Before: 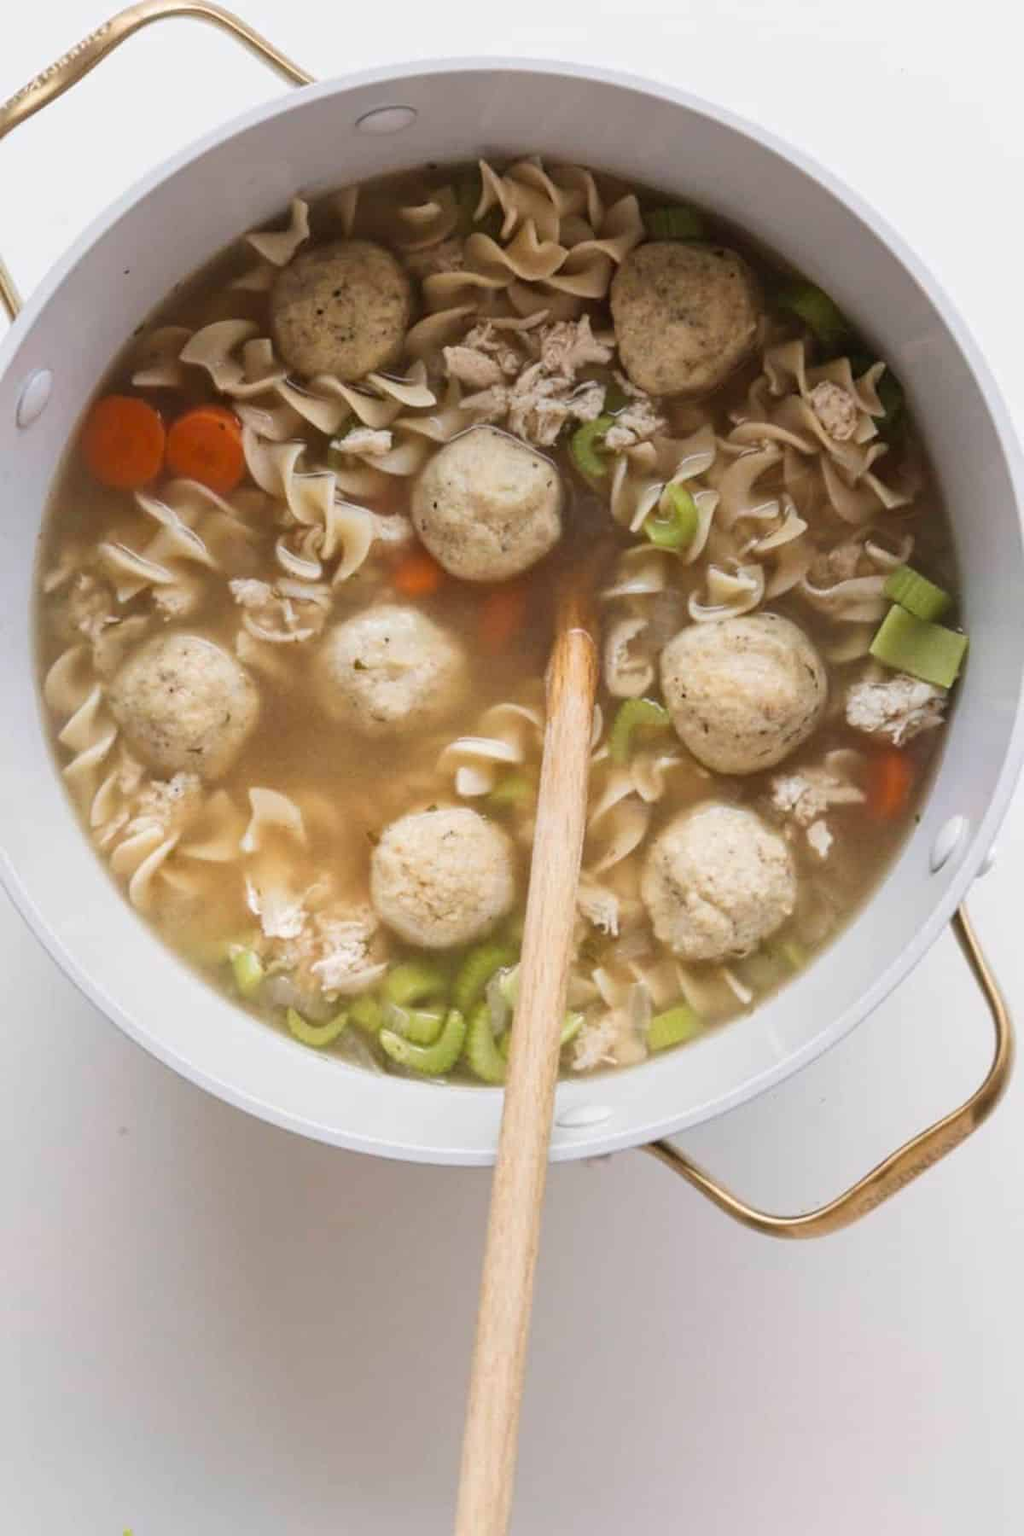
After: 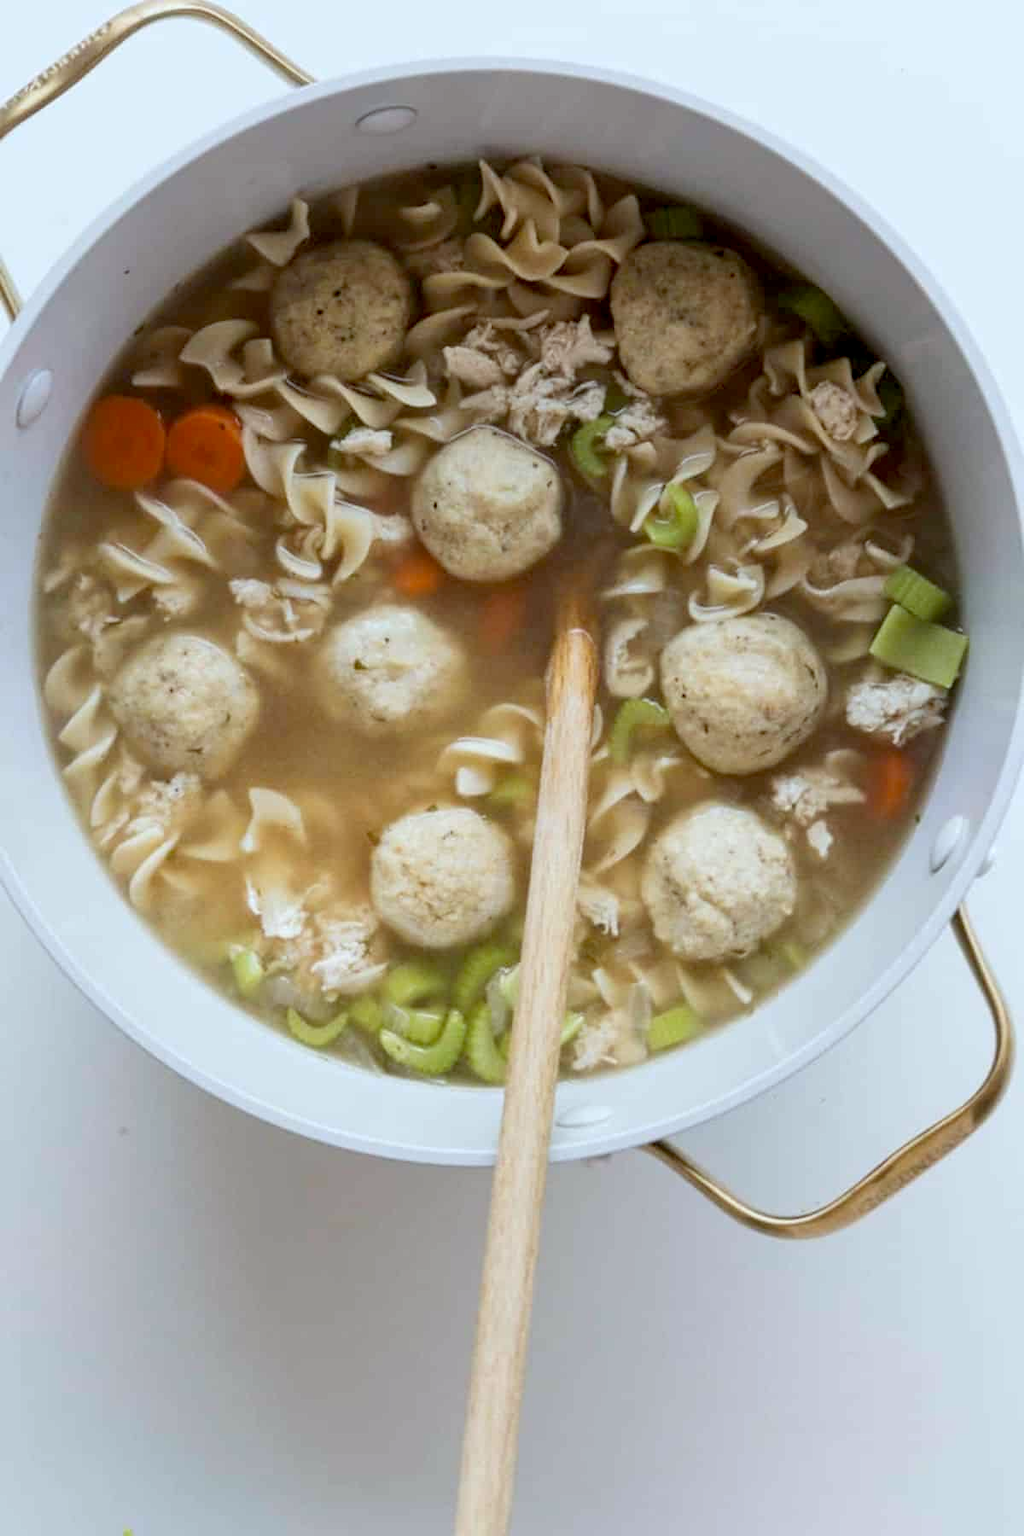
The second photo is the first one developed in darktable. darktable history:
white balance: red 0.925, blue 1.046
exposure: black level correction 0.01, exposure 0.014 EV, compensate highlight preservation false
